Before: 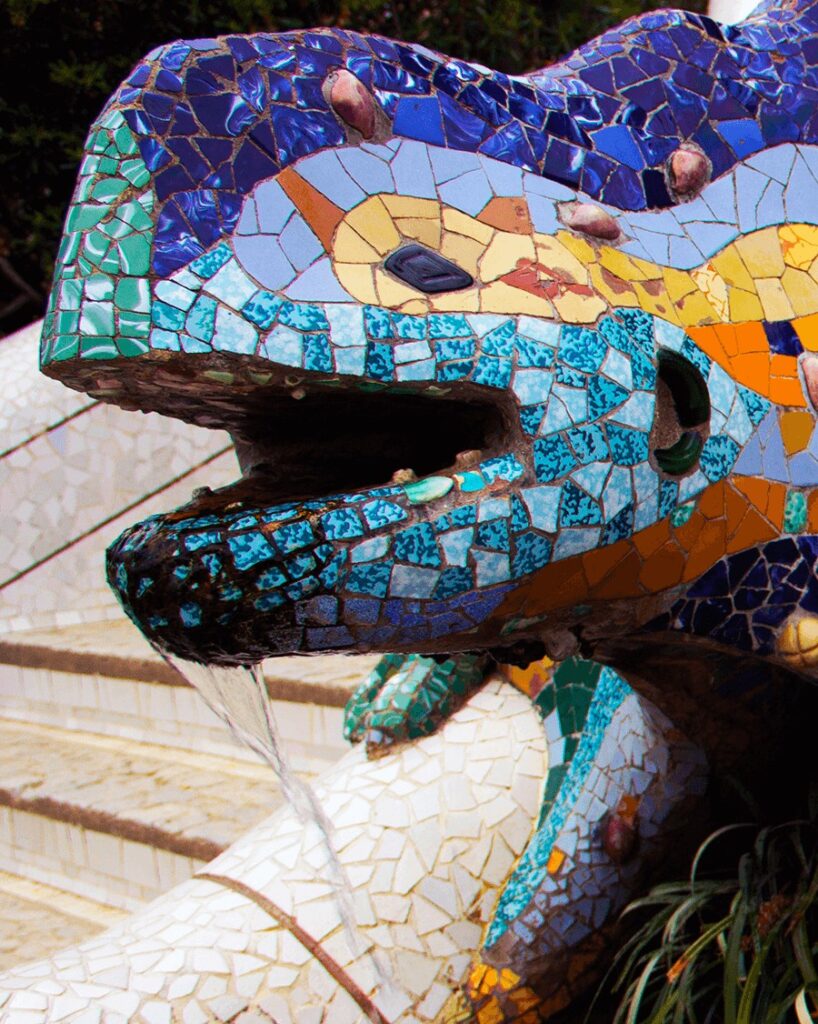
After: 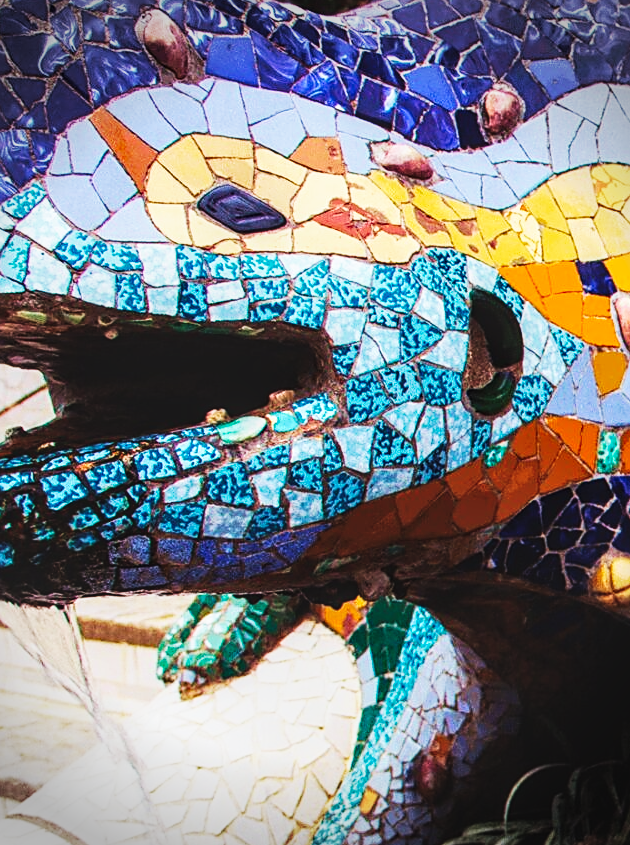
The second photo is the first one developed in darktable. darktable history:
vignetting: fall-off radius 30.94%
exposure: black level correction -0.015, exposure -0.535 EV, compensate highlight preservation false
local contrast: detail 130%
velvia: on, module defaults
sharpen: on, module defaults
base curve: curves: ch0 [(0, 0) (0.007, 0.004) (0.027, 0.03) (0.046, 0.07) (0.207, 0.54) (0.442, 0.872) (0.673, 0.972) (1, 1)], preserve colors none
crop: left 22.958%, top 5.887%, bottom 11.55%
color balance rgb: shadows lift › luminance -10.012%, perceptual saturation grading › global saturation -0.19%, global vibrance 9.911%
